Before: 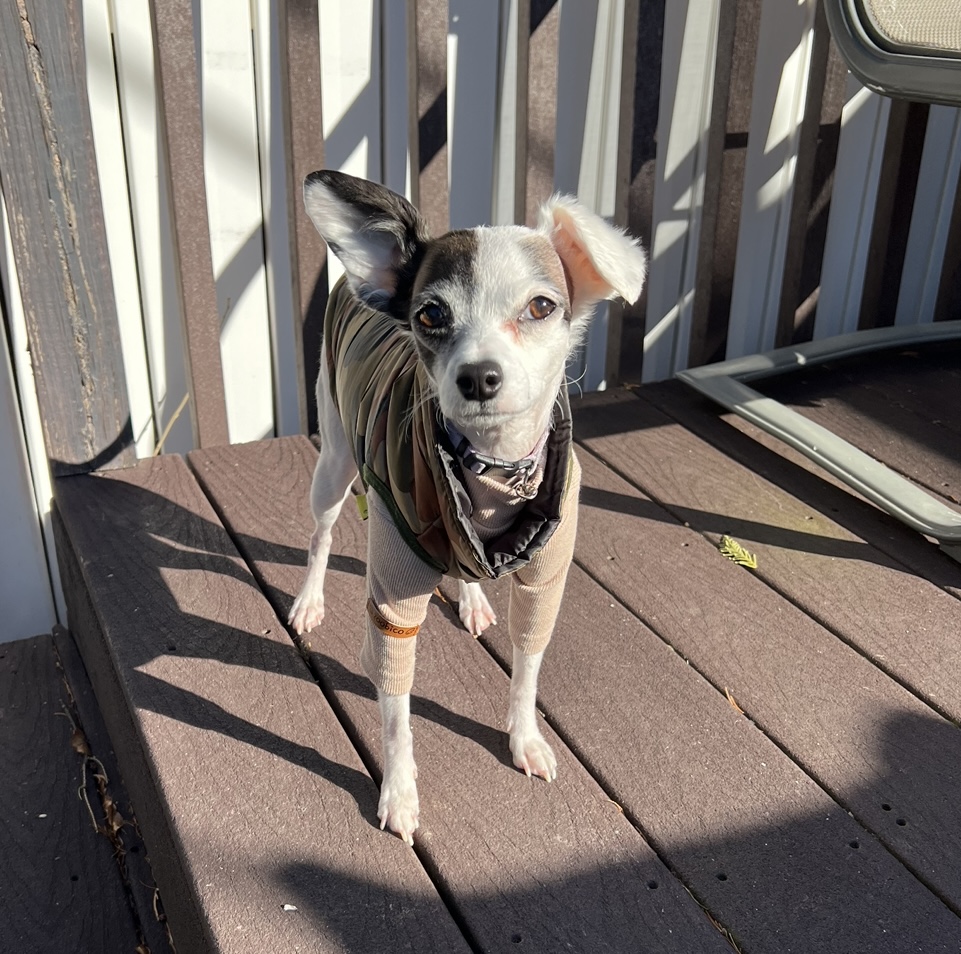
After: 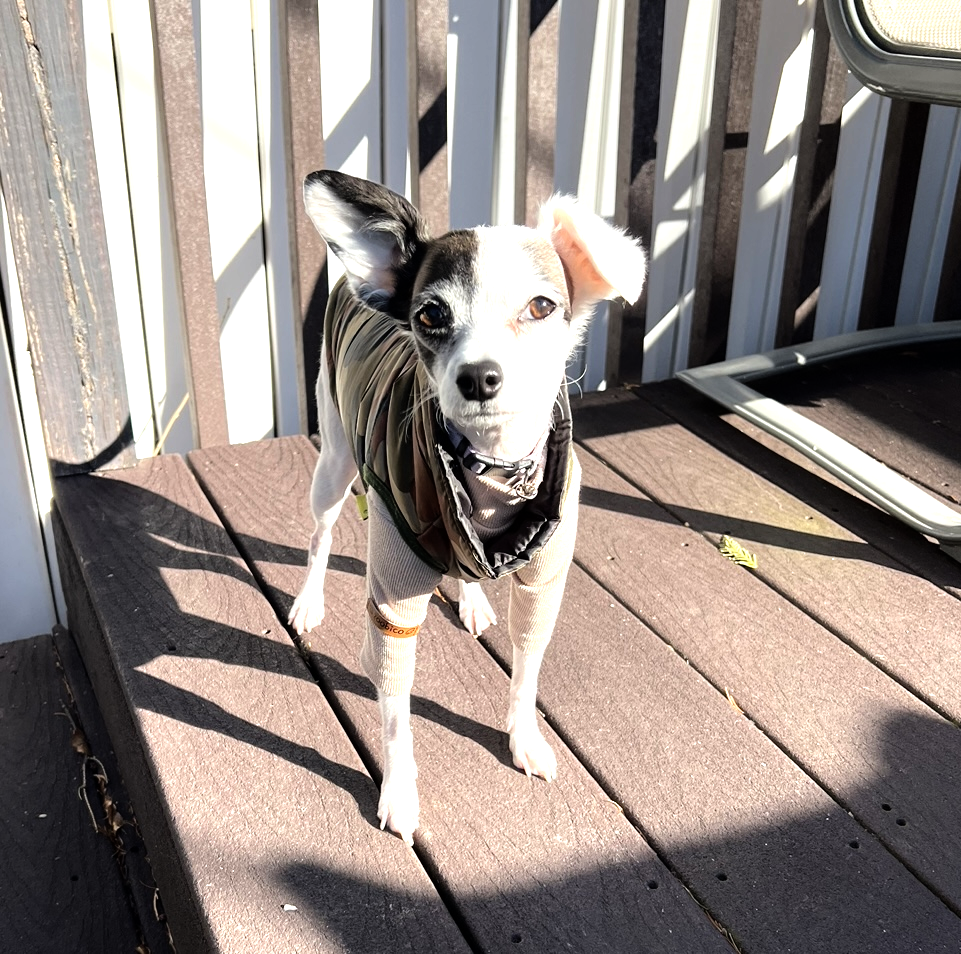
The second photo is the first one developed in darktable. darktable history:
tone equalizer: -8 EV -1.09 EV, -7 EV -1.03 EV, -6 EV -0.876 EV, -5 EV -0.615 EV, -3 EV 0.555 EV, -2 EV 0.866 EV, -1 EV 1.01 EV, +0 EV 1.07 EV
